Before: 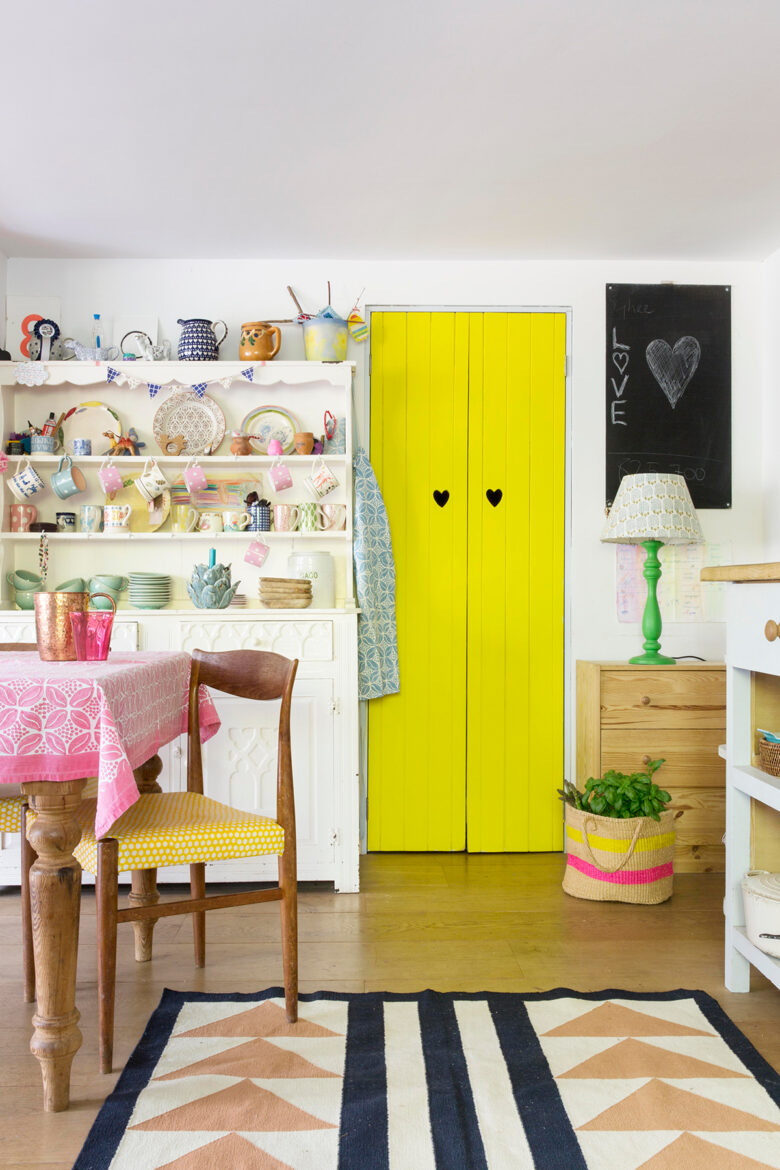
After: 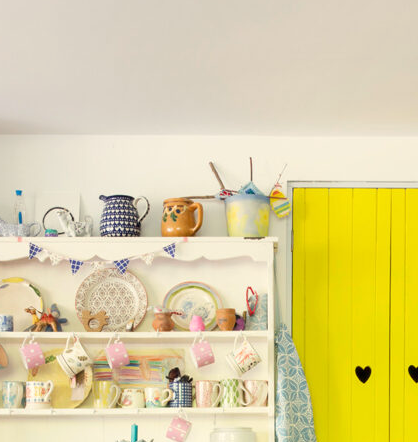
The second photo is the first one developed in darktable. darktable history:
crop: left 10.121%, top 10.631%, right 36.218%, bottom 51.526%
white balance: red 1.029, blue 0.92
